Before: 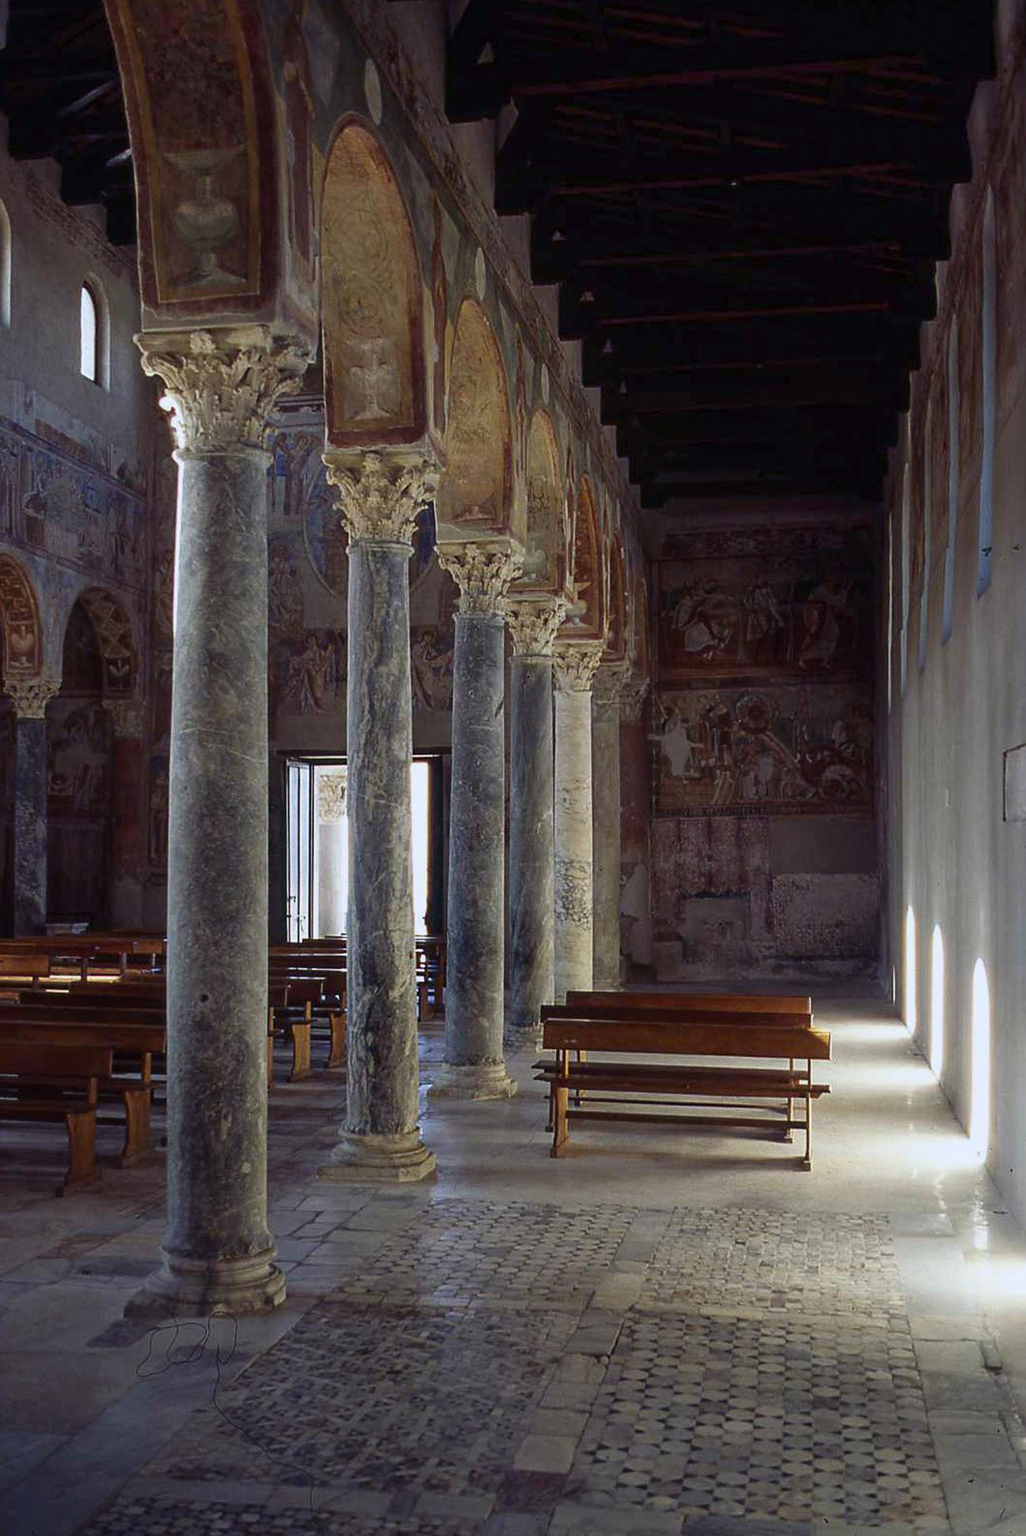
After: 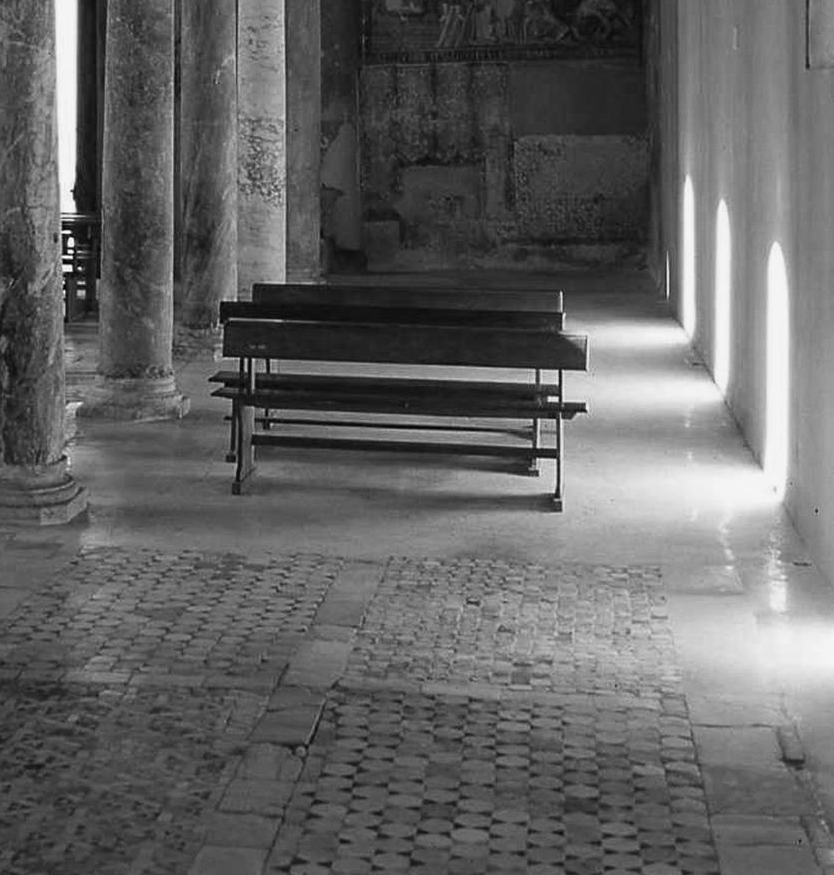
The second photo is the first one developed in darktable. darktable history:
crop and rotate: left 35.808%, top 49.983%, bottom 5.006%
contrast brightness saturation: contrast 0.011, saturation -0.058
color calibration: output gray [0.253, 0.26, 0.487, 0], illuminant F (fluorescent), F source F9 (Cool White Deluxe 4150 K) – high CRI, x 0.373, y 0.373, temperature 4152.49 K
